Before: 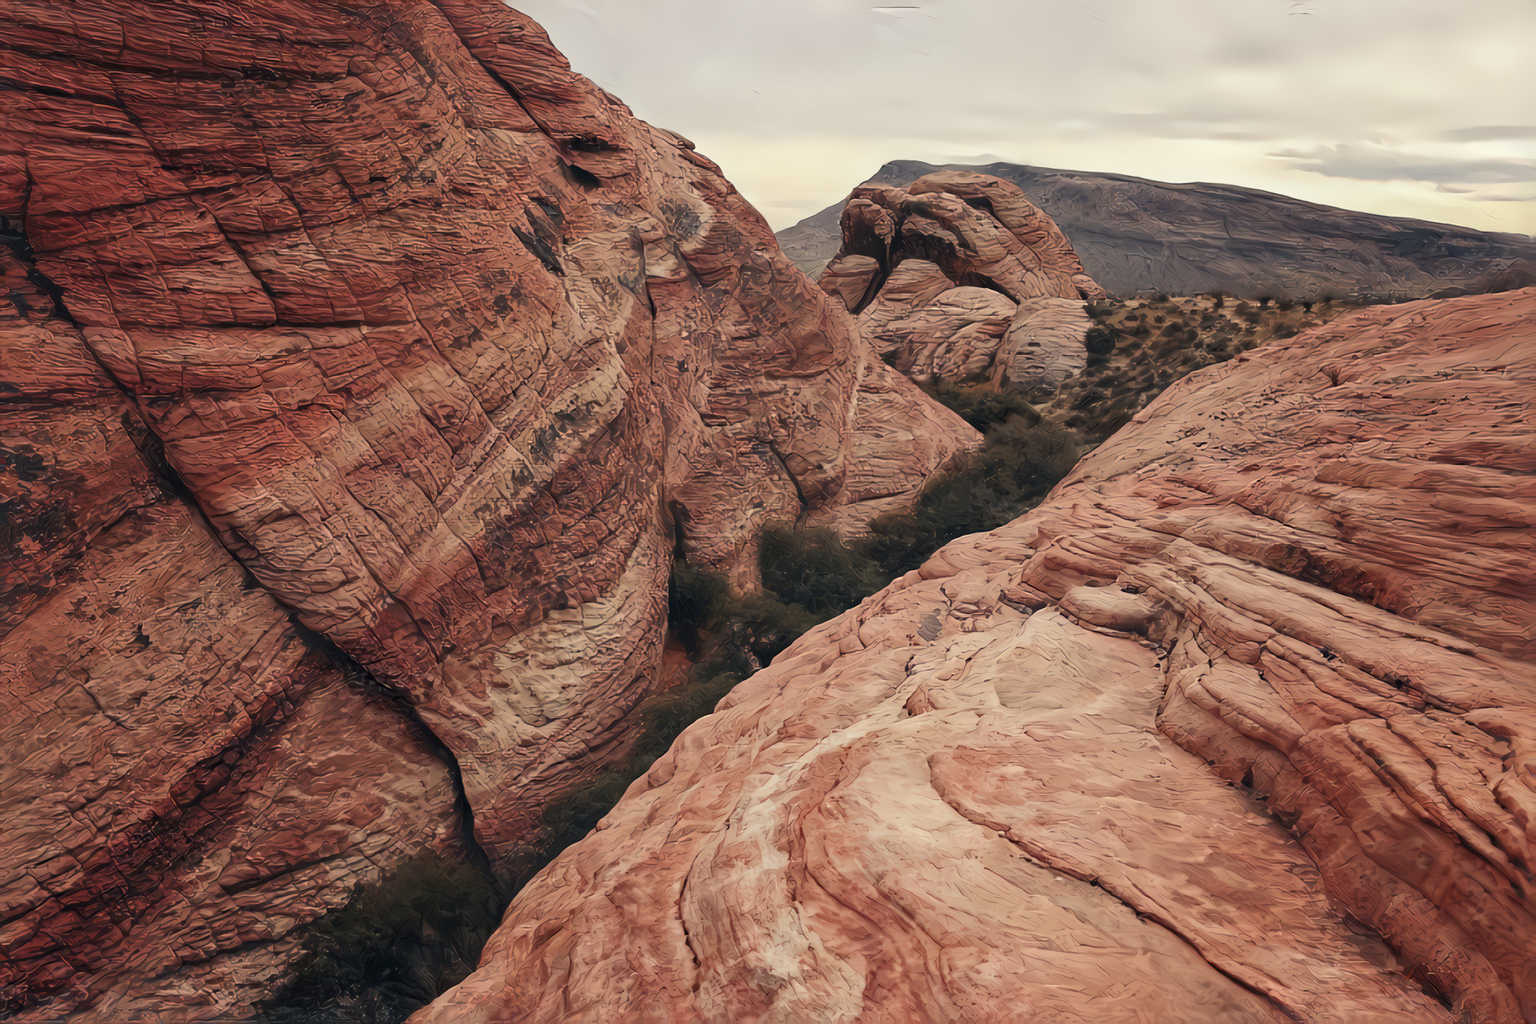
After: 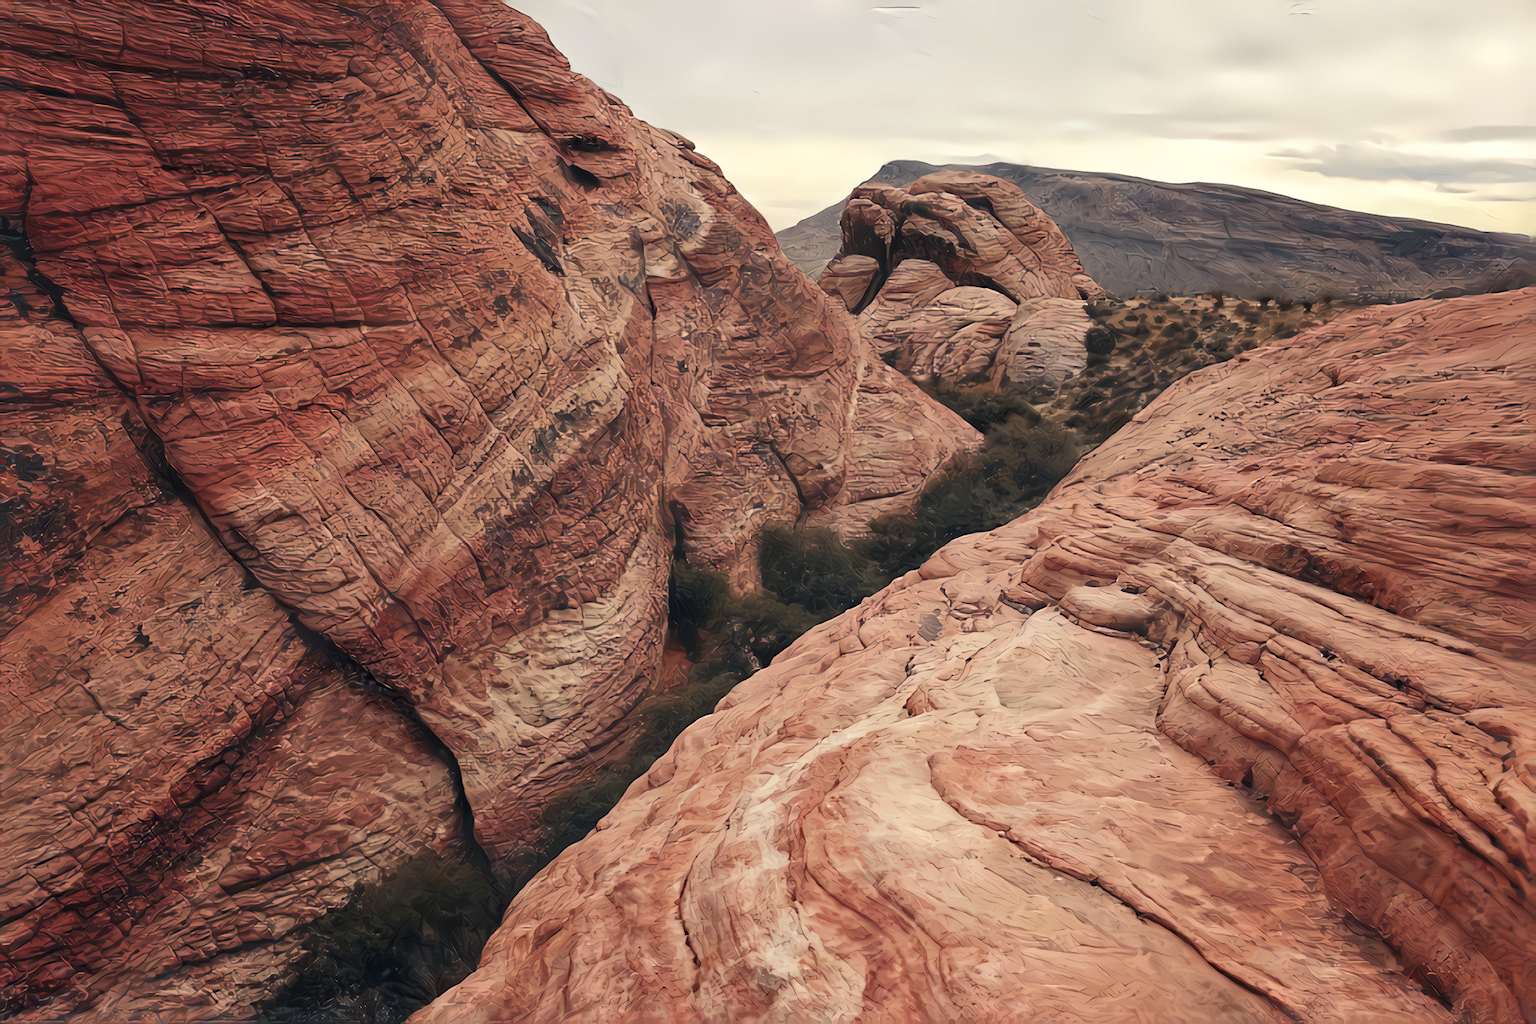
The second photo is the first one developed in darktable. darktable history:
exposure: black level correction 0, exposure 0.198 EV, compensate exposure bias true, compensate highlight preservation false
